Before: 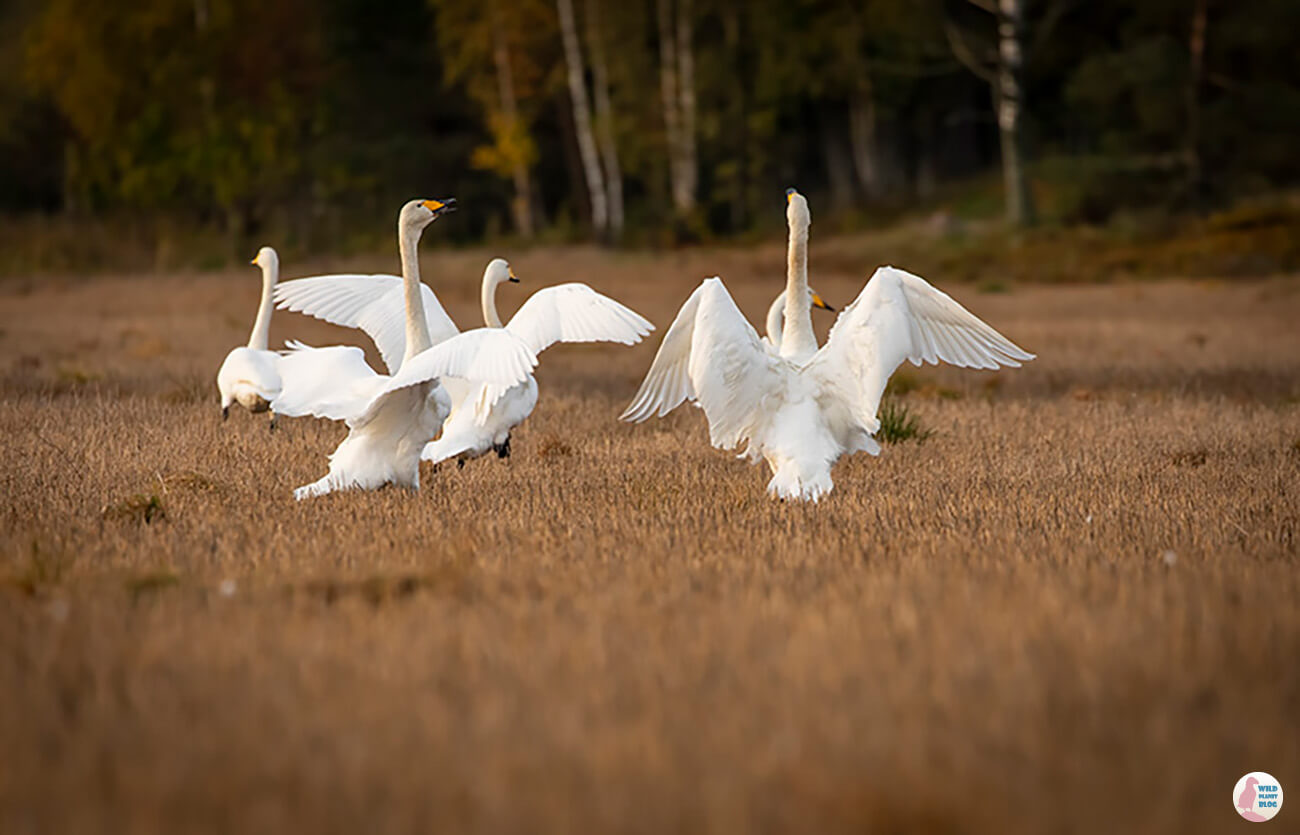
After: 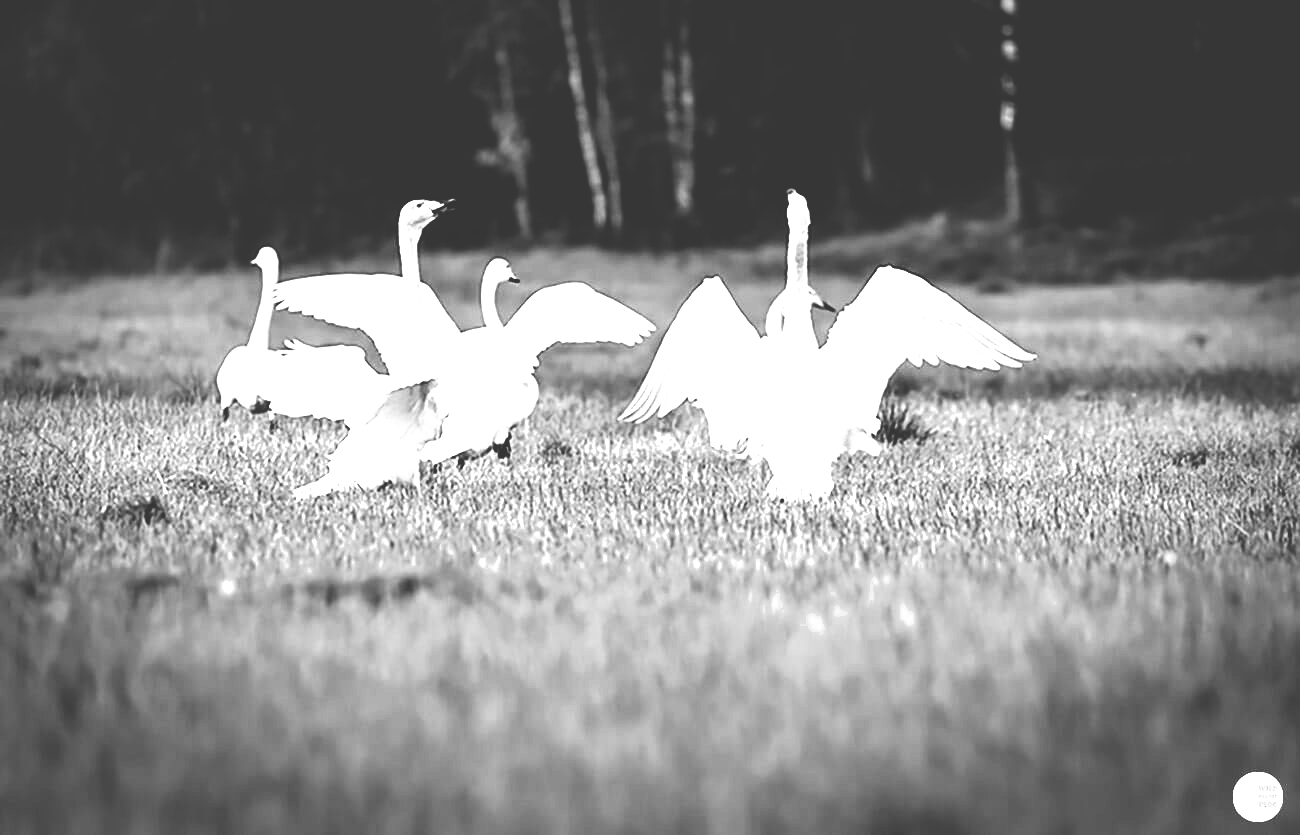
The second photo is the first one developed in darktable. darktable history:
exposure: black level correction 0, exposure 1.675 EV, compensate exposure bias true, compensate highlight preservation false
color correction: highlights a* 2.75, highlights b* 5, shadows a* -2.04, shadows b* -4.84, saturation 0.8
monochrome: on, module defaults
base curve: curves: ch0 [(0, 0.036) (0.083, 0.04) (0.804, 1)], preserve colors none
